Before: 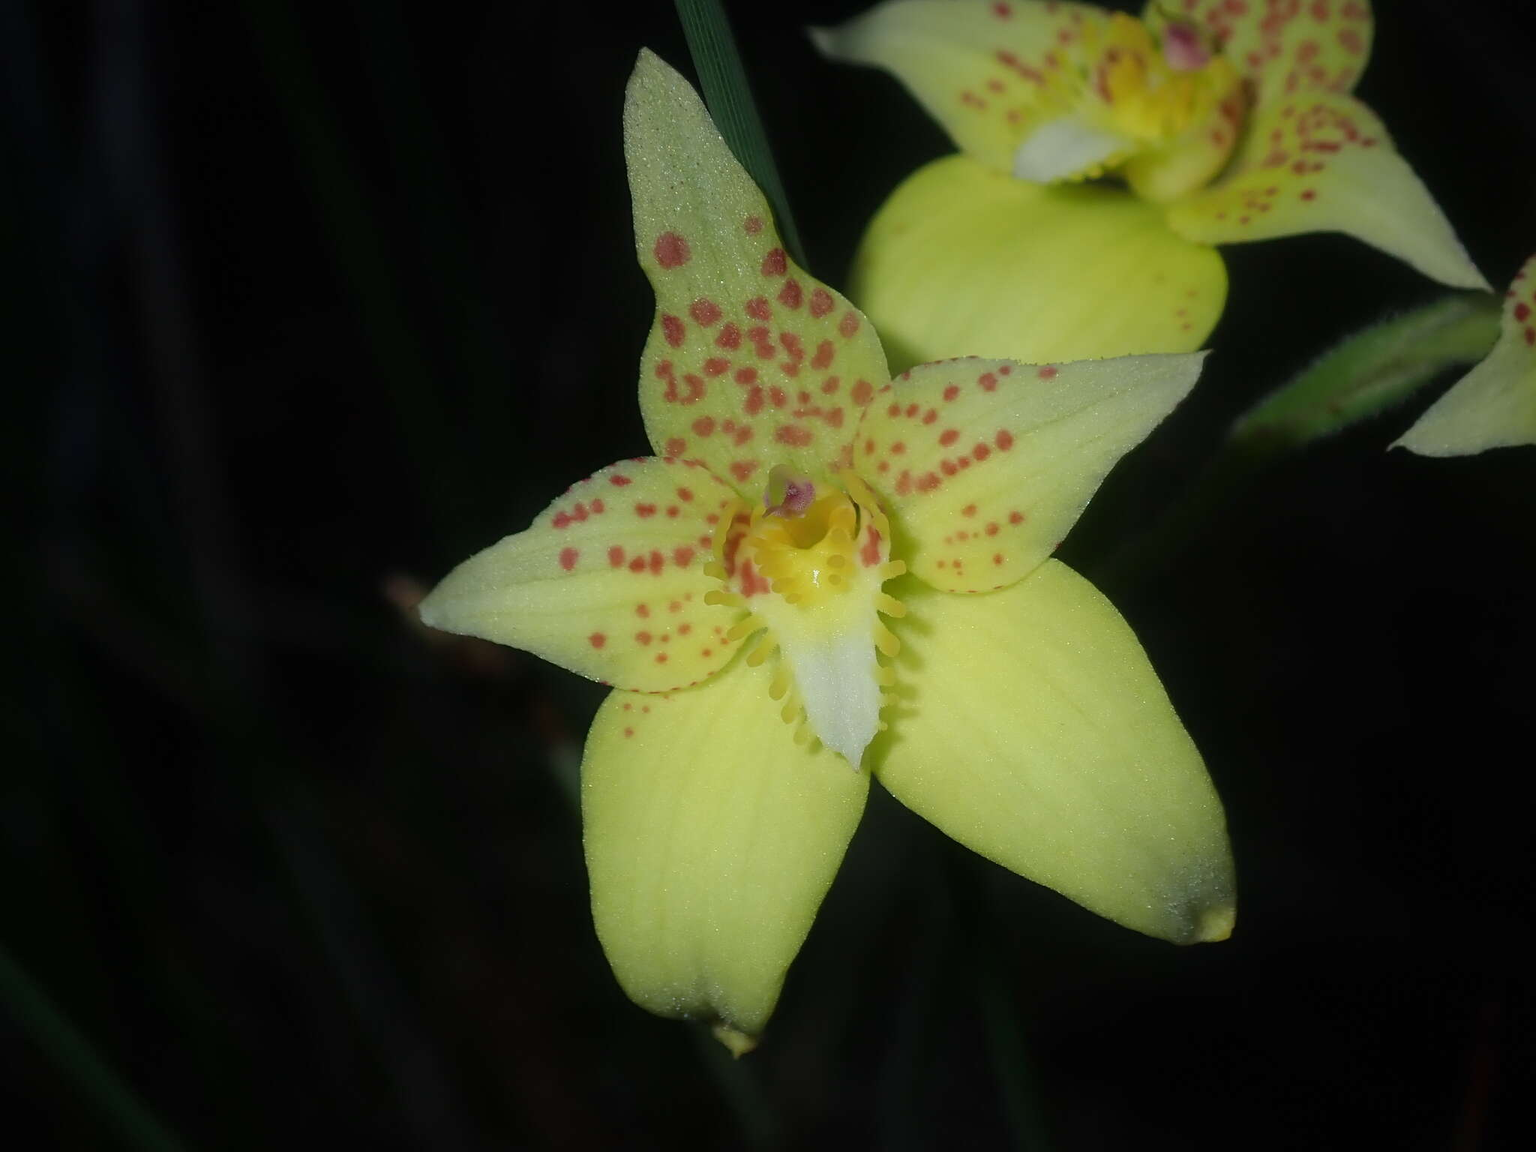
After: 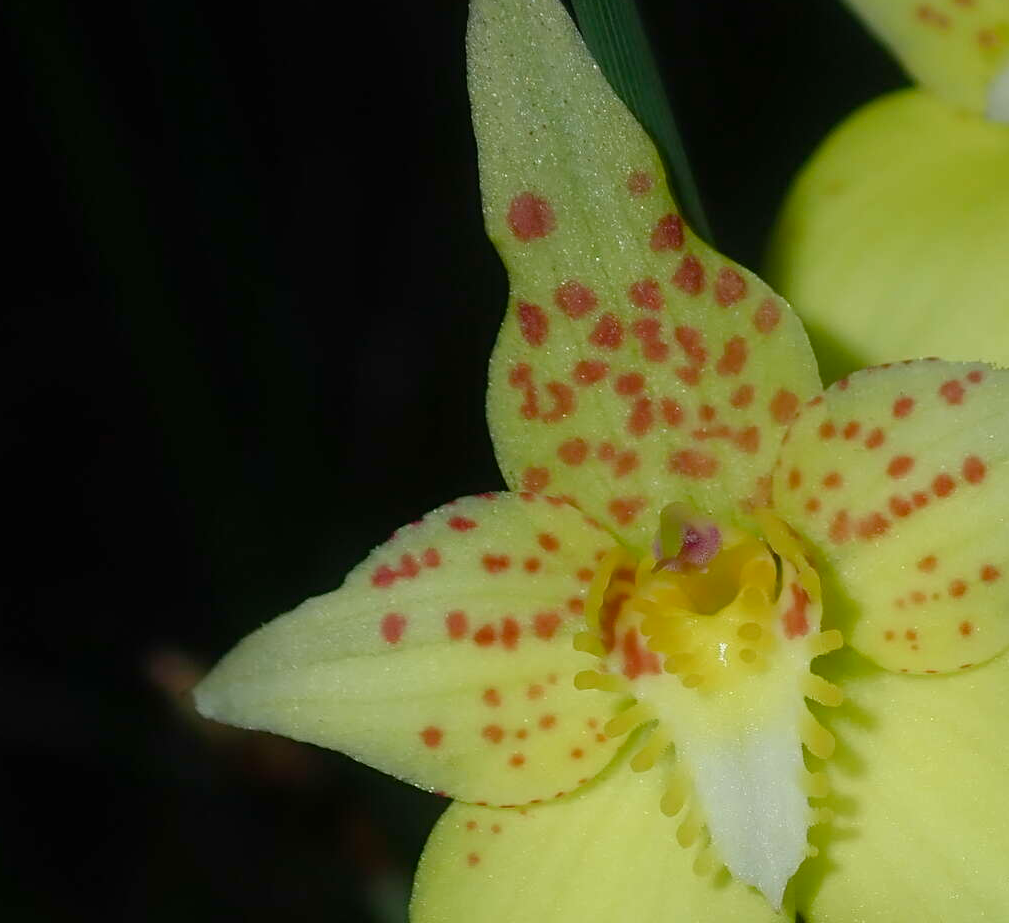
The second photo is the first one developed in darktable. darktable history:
crop: left 17.835%, top 7.675%, right 32.881%, bottom 32.213%
color balance rgb: perceptual saturation grading › global saturation 20%, perceptual saturation grading › highlights -25%, perceptual saturation grading › shadows 25%
